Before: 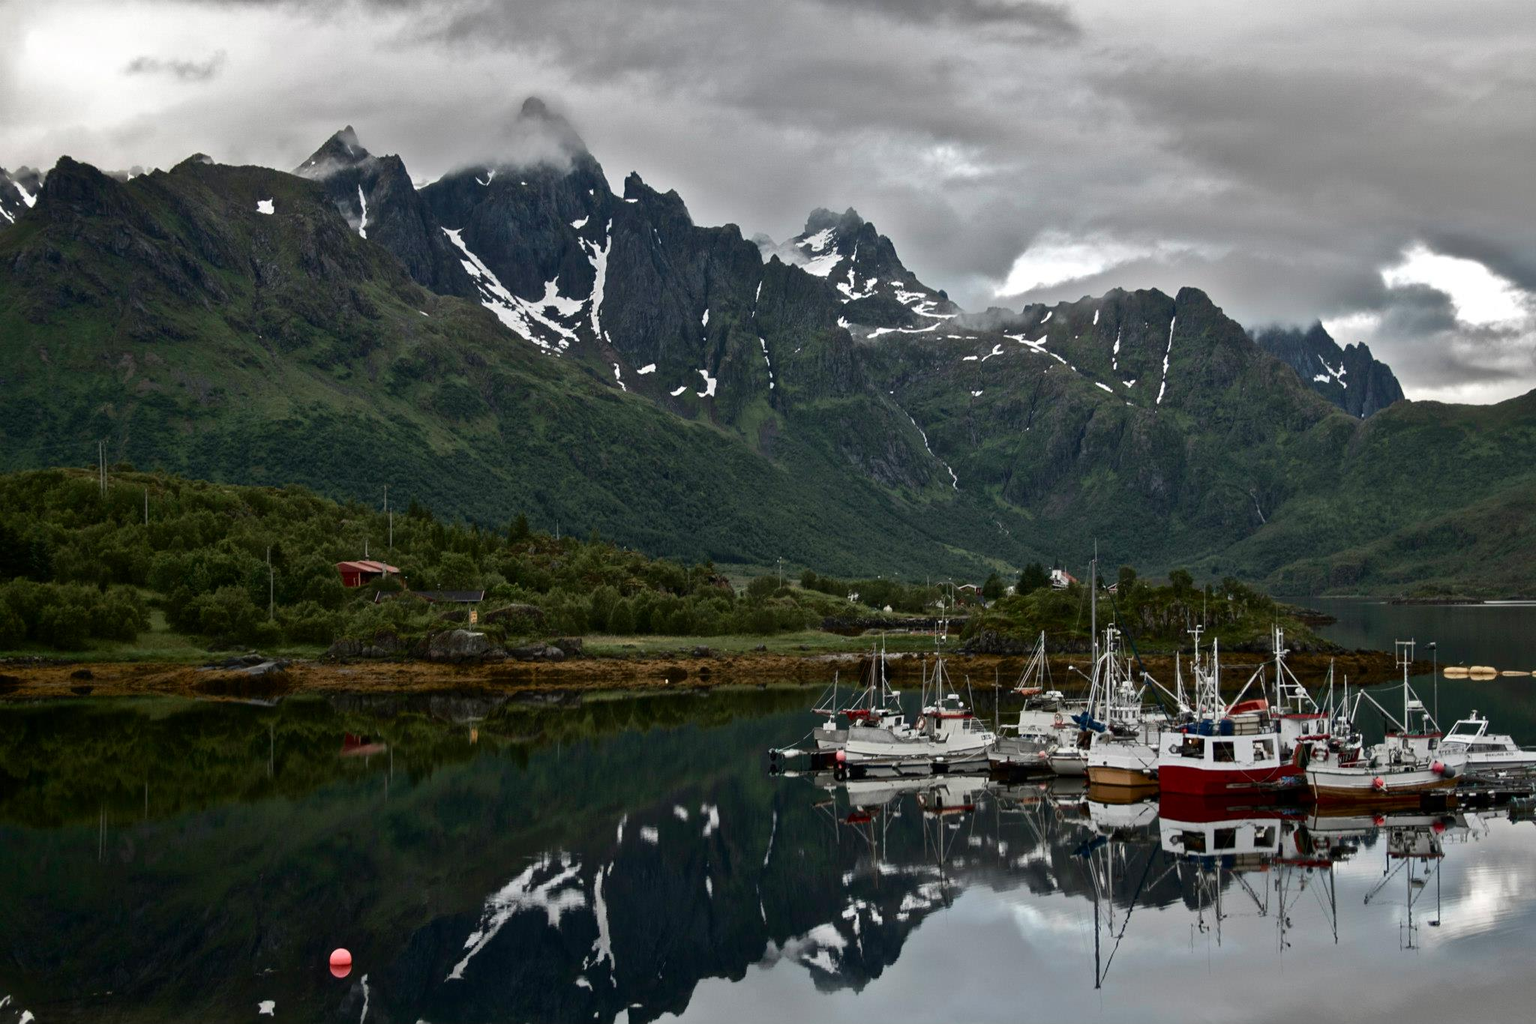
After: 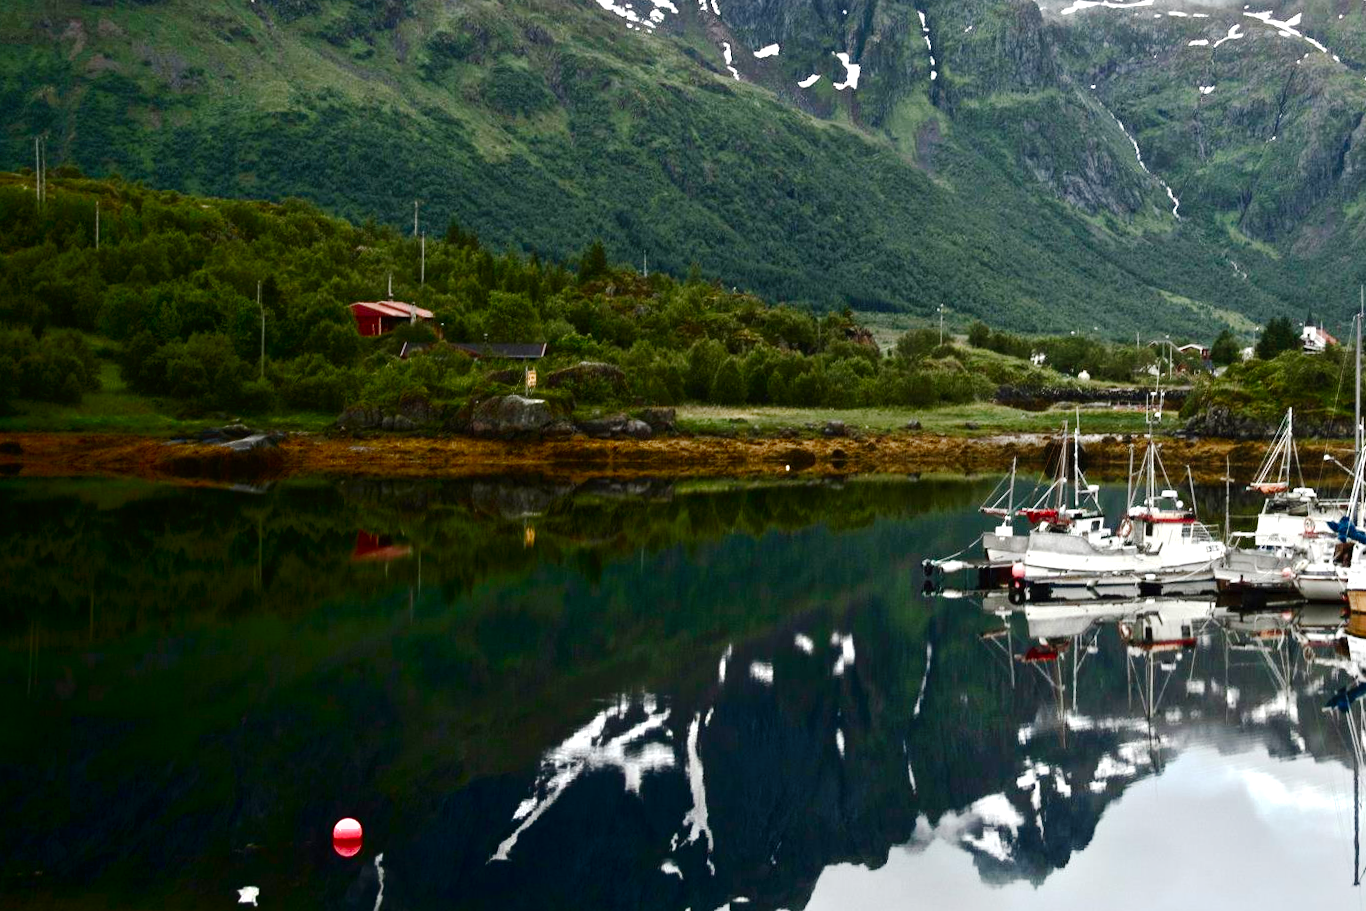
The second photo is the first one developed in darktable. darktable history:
shadows and highlights: shadows -70, highlights 35, soften with gaussian
crop and rotate: angle -0.82°, left 3.85%, top 31.828%, right 27.992%
exposure: exposure 1.089 EV, compensate highlight preservation false
tone curve: curves: ch0 [(0, 0) (0.003, 0.012) (0.011, 0.02) (0.025, 0.032) (0.044, 0.046) (0.069, 0.06) (0.1, 0.09) (0.136, 0.133) (0.177, 0.182) (0.224, 0.247) (0.277, 0.316) (0.335, 0.396) (0.399, 0.48) (0.468, 0.568) (0.543, 0.646) (0.623, 0.717) (0.709, 0.777) (0.801, 0.846) (0.898, 0.912) (1, 1)], preserve colors none
